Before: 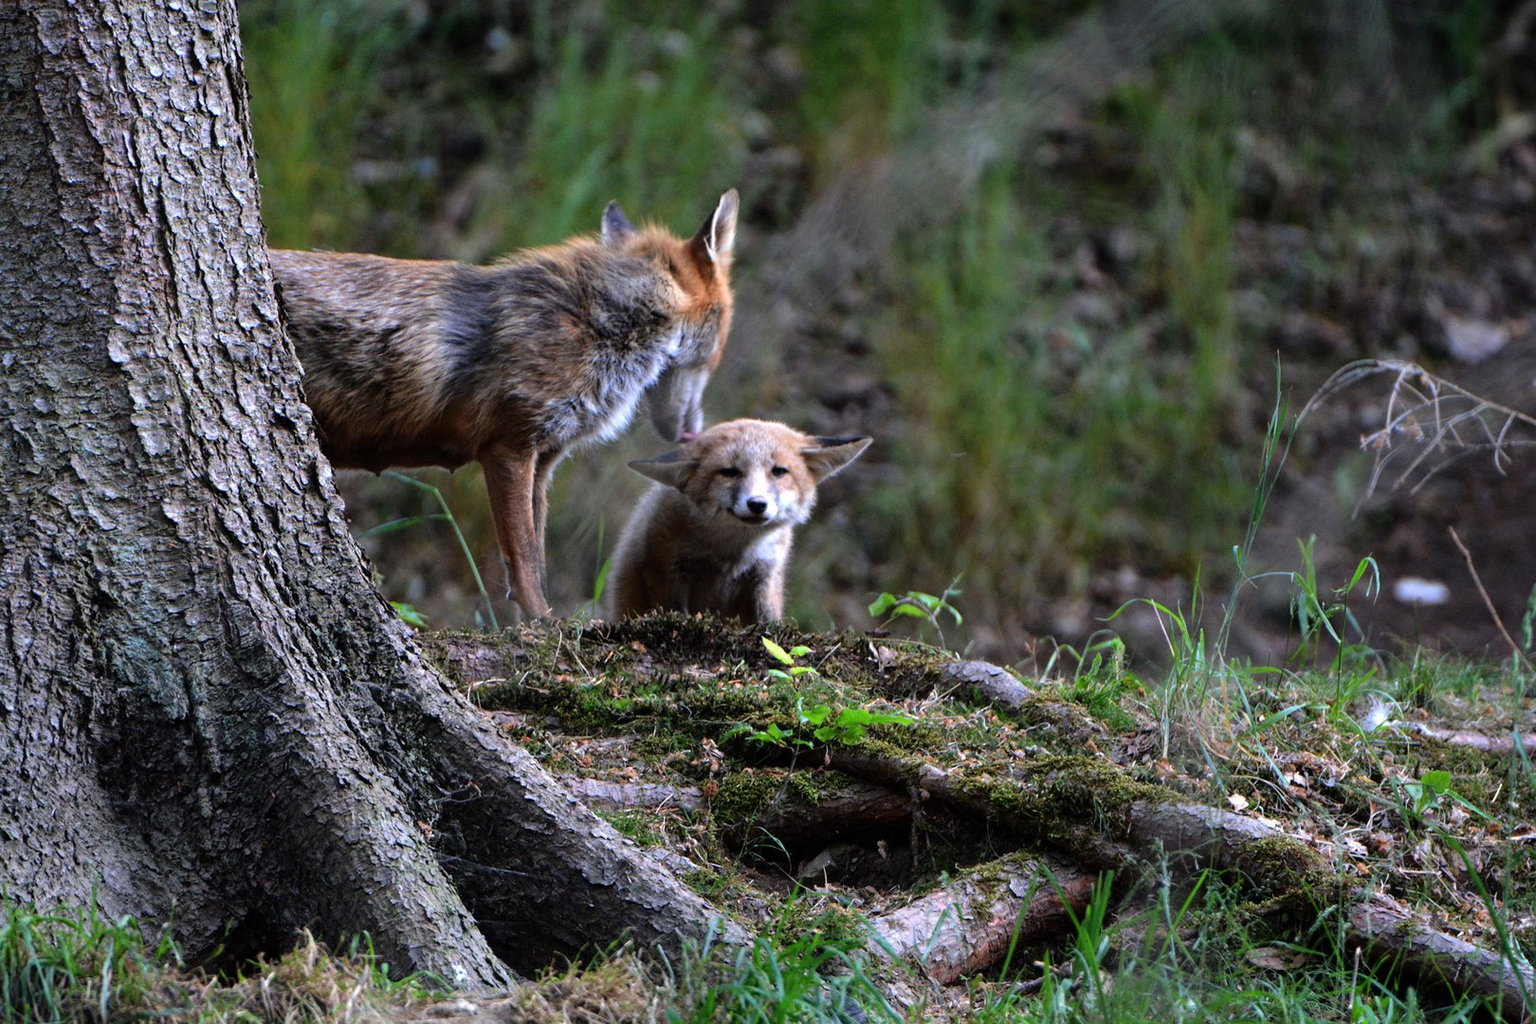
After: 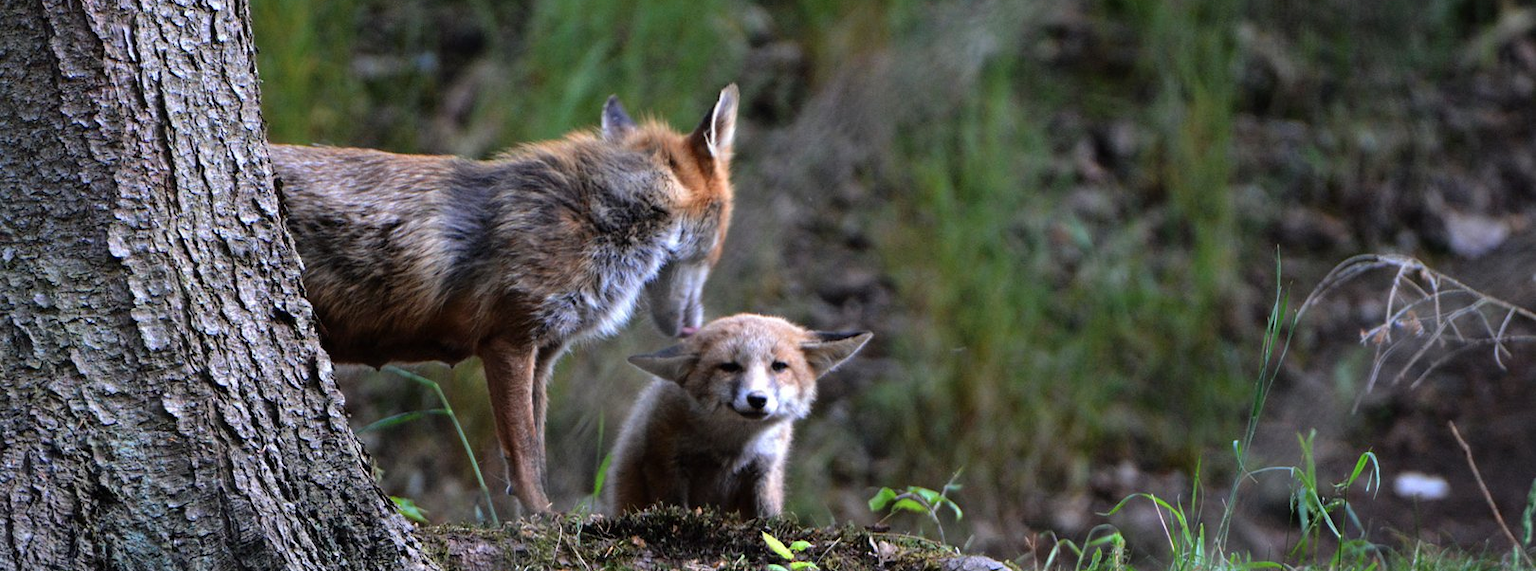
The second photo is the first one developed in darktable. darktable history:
crop and rotate: top 10.456%, bottom 33.655%
color correction: highlights b* 0.063, saturation 0.982
